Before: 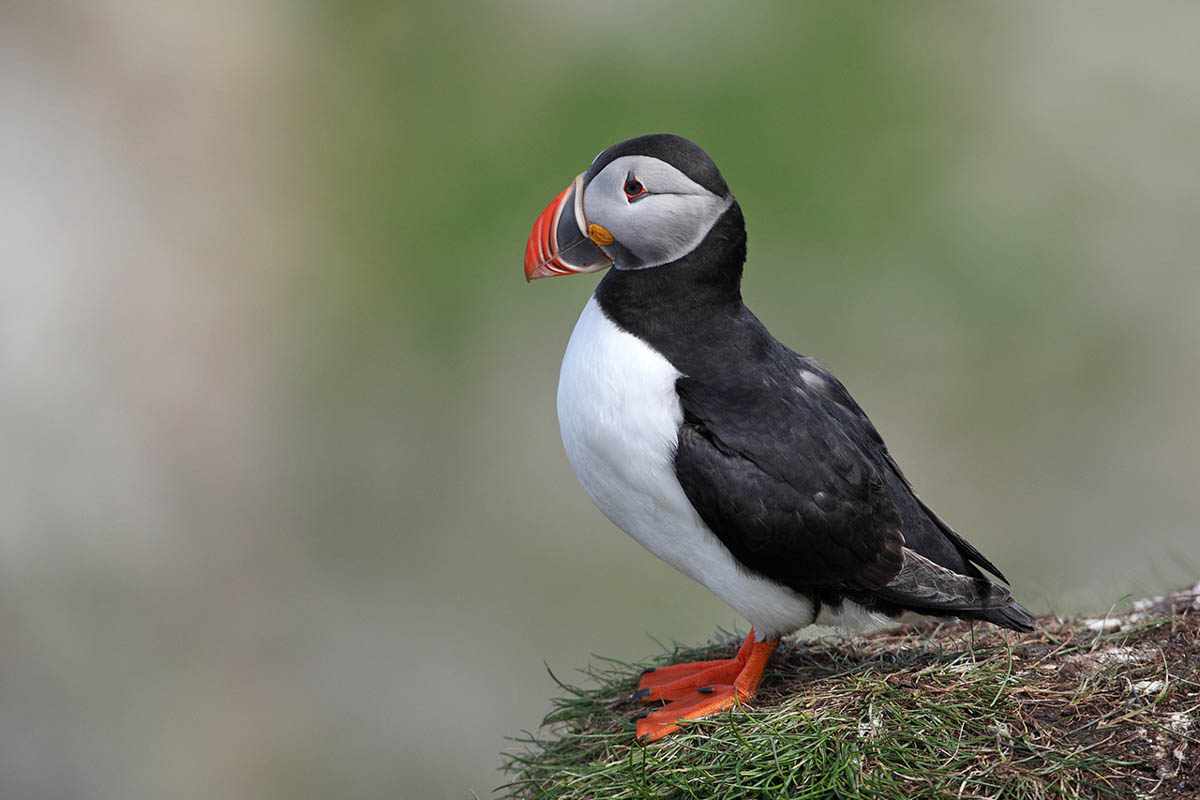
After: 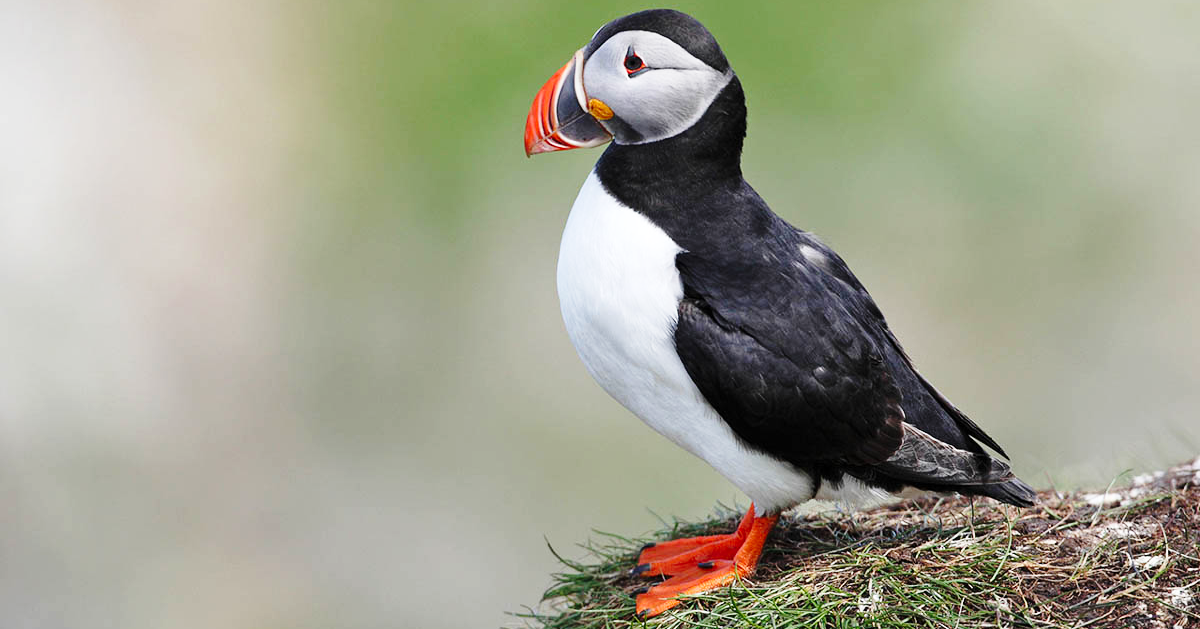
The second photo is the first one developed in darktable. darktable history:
base curve: curves: ch0 [(0, 0) (0.028, 0.03) (0.121, 0.232) (0.46, 0.748) (0.859, 0.968) (1, 1)], preserve colors none
crop and rotate: top 15.749%, bottom 5.556%
